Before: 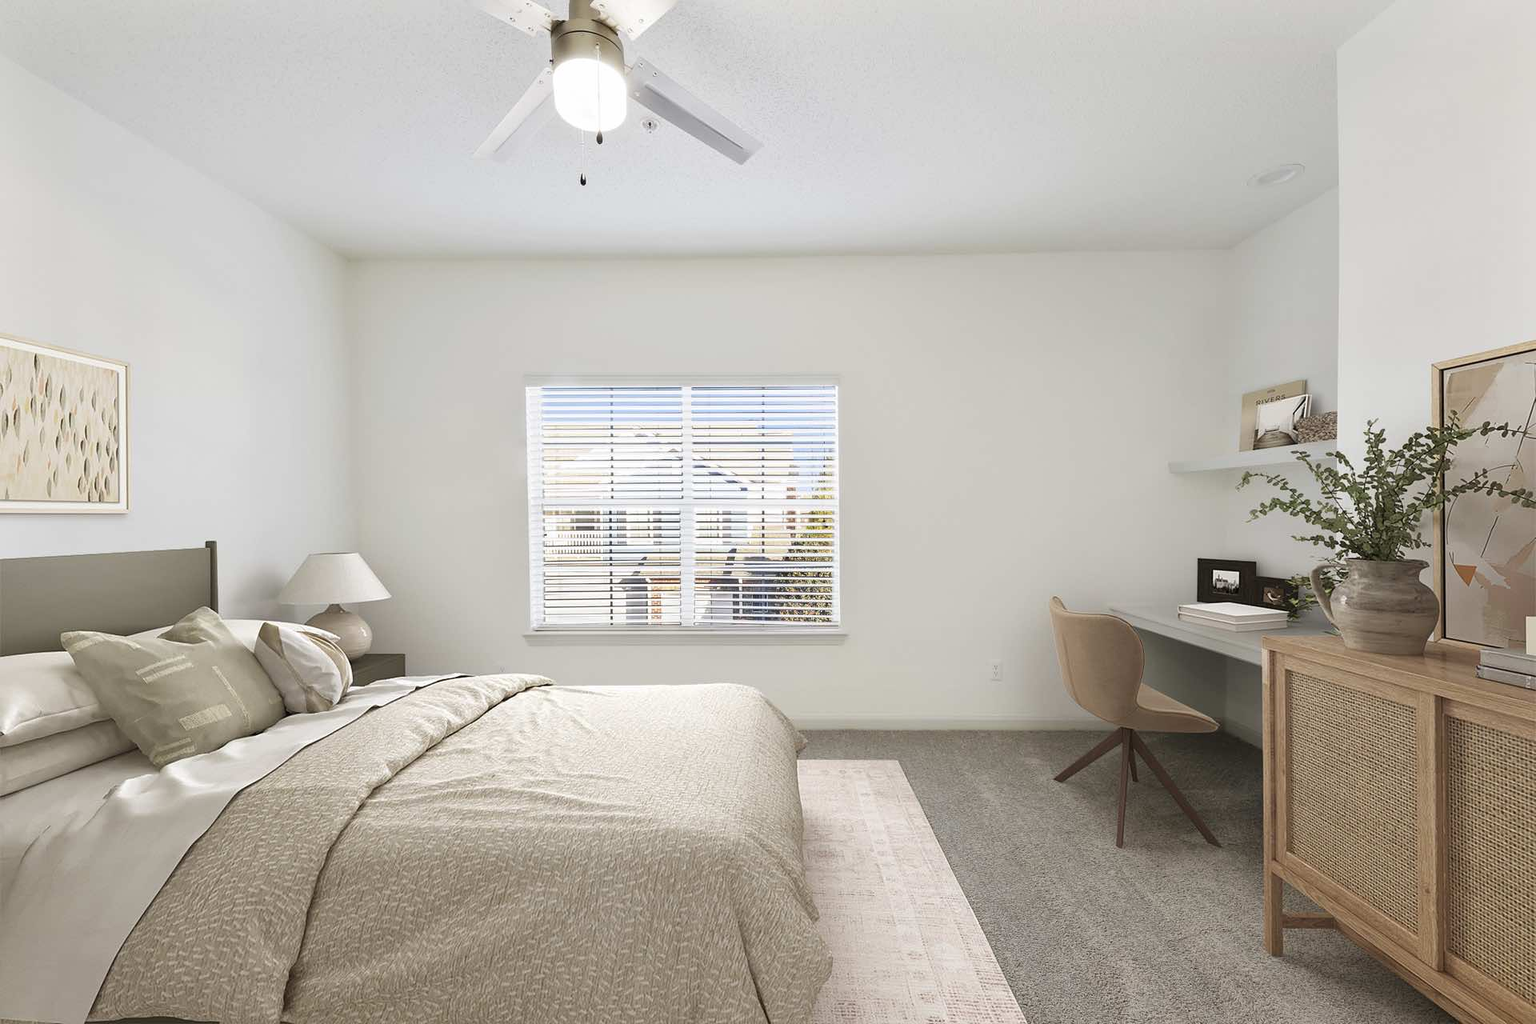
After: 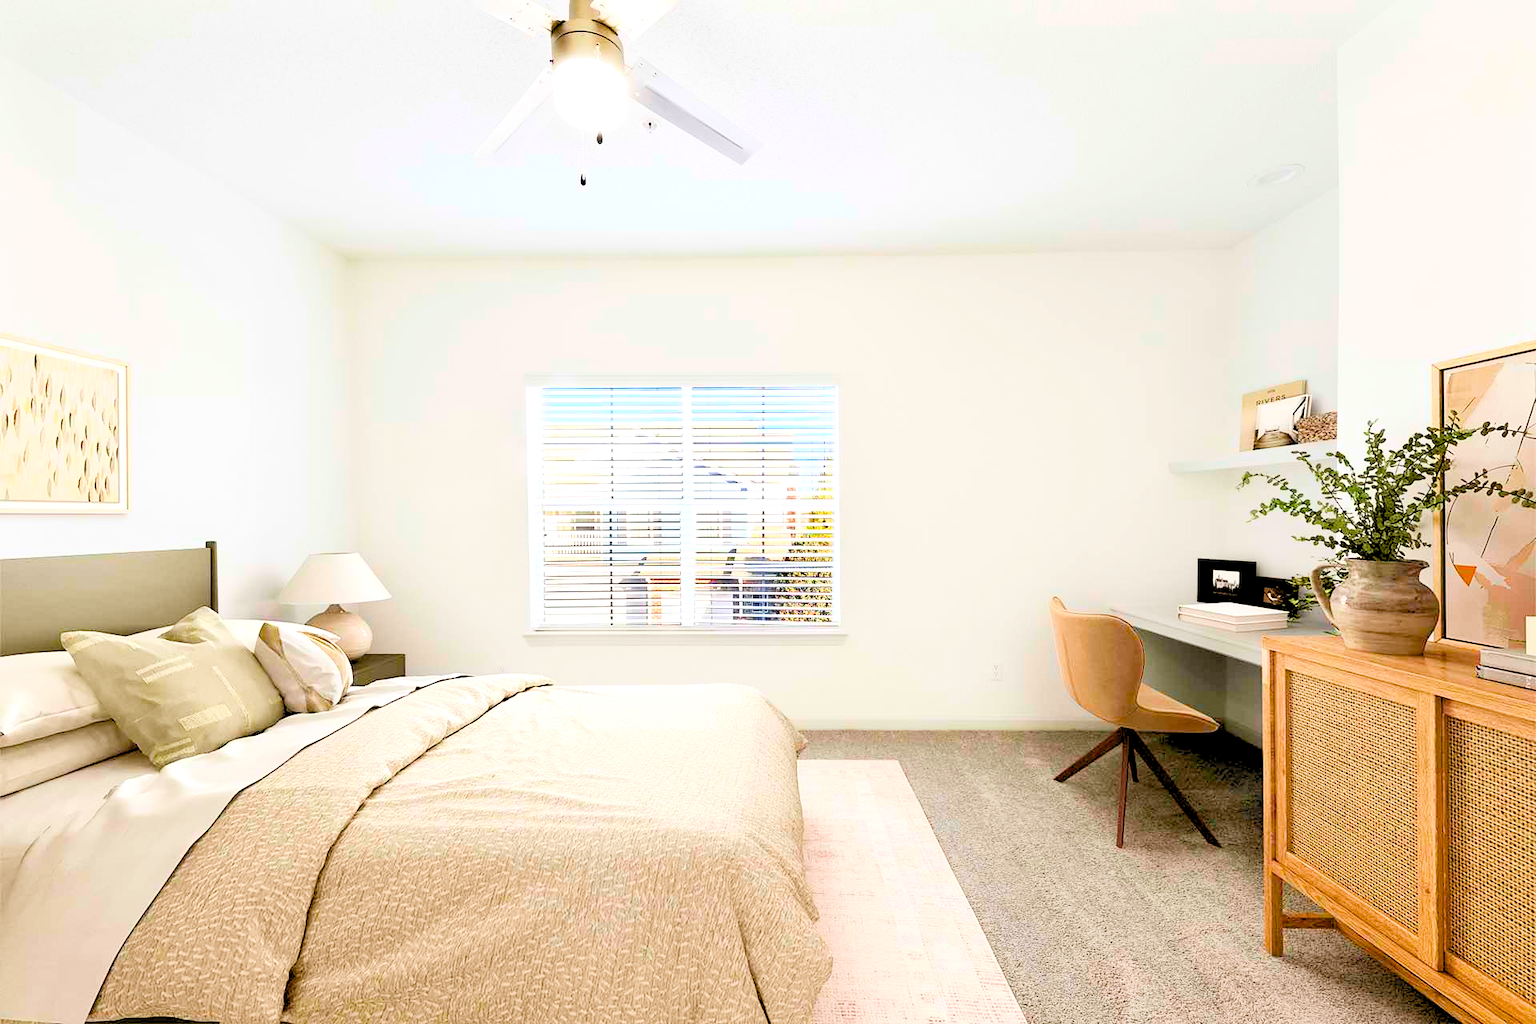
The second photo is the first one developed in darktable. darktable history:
contrast brightness saturation: contrast 0.24, brightness 0.26, saturation 0.39
color balance rgb: shadows lift › luminance -9.41%, highlights gain › luminance 17.6%, global offset › luminance -1.45%, perceptual saturation grading › highlights -17.77%, perceptual saturation grading › mid-tones 33.1%, perceptual saturation grading › shadows 50.52%, global vibrance 24.22%
rgb levels: levels [[0.013, 0.434, 0.89], [0, 0.5, 1], [0, 0.5, 1]]
